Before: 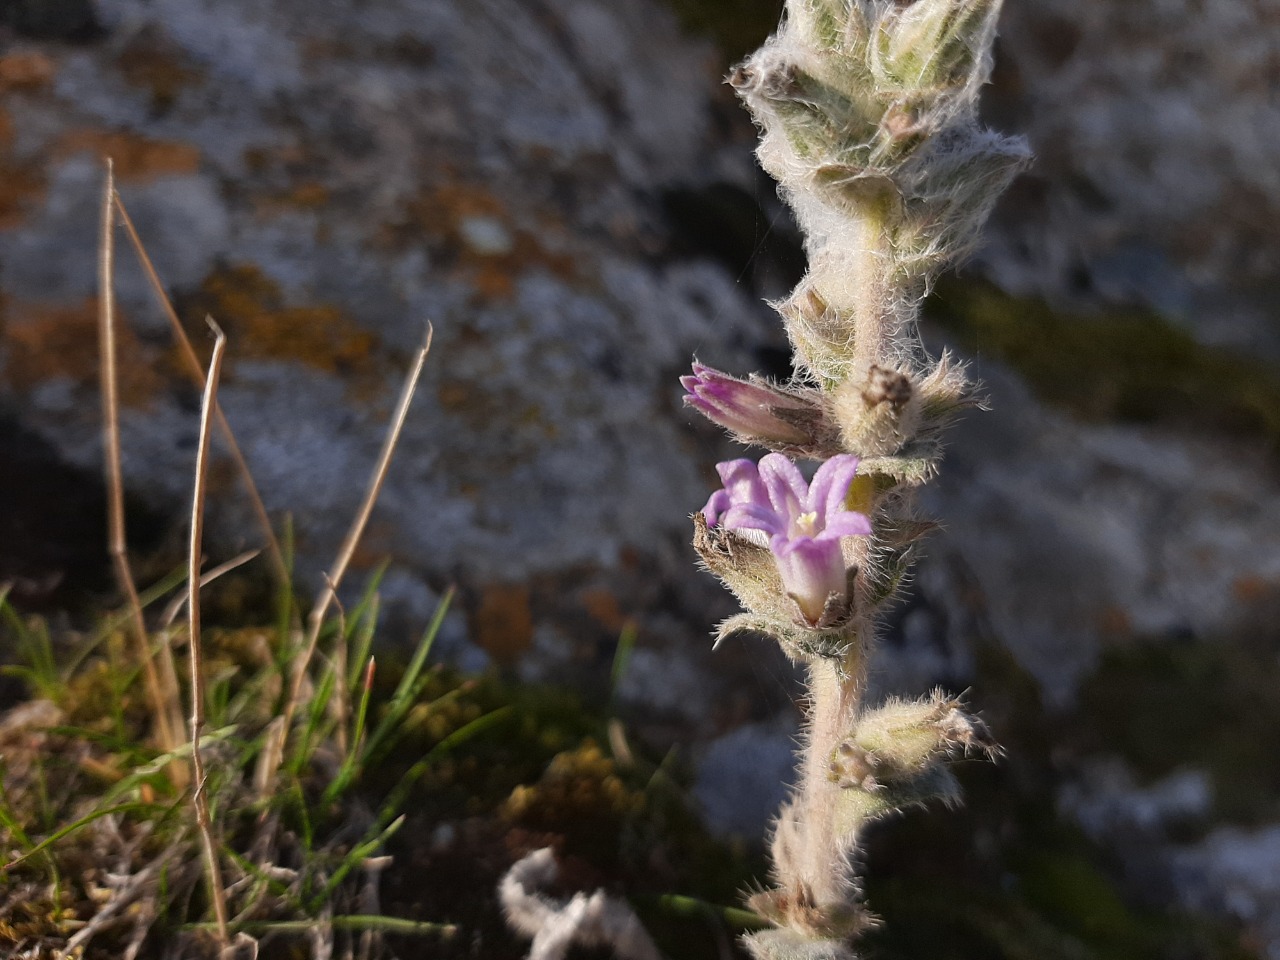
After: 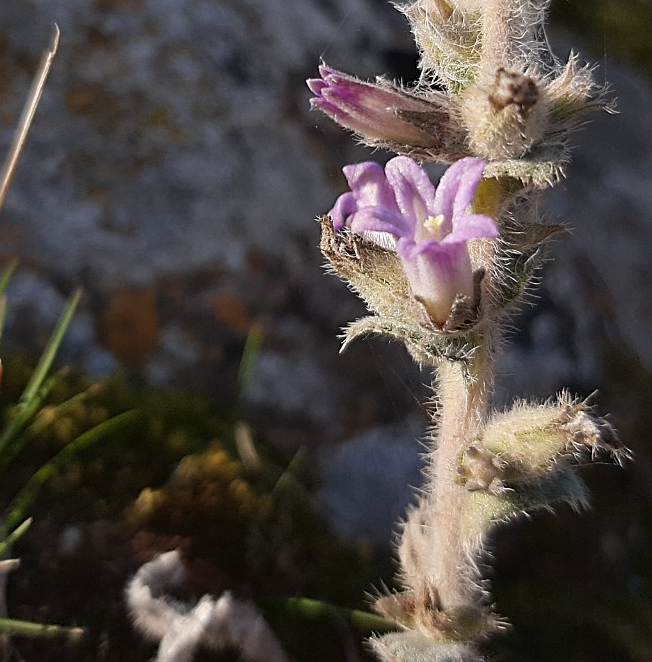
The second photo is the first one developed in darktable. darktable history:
crop and rotate: left 29.144%, top 31.009%, right 19.847%
sharpen: on, module defaults
